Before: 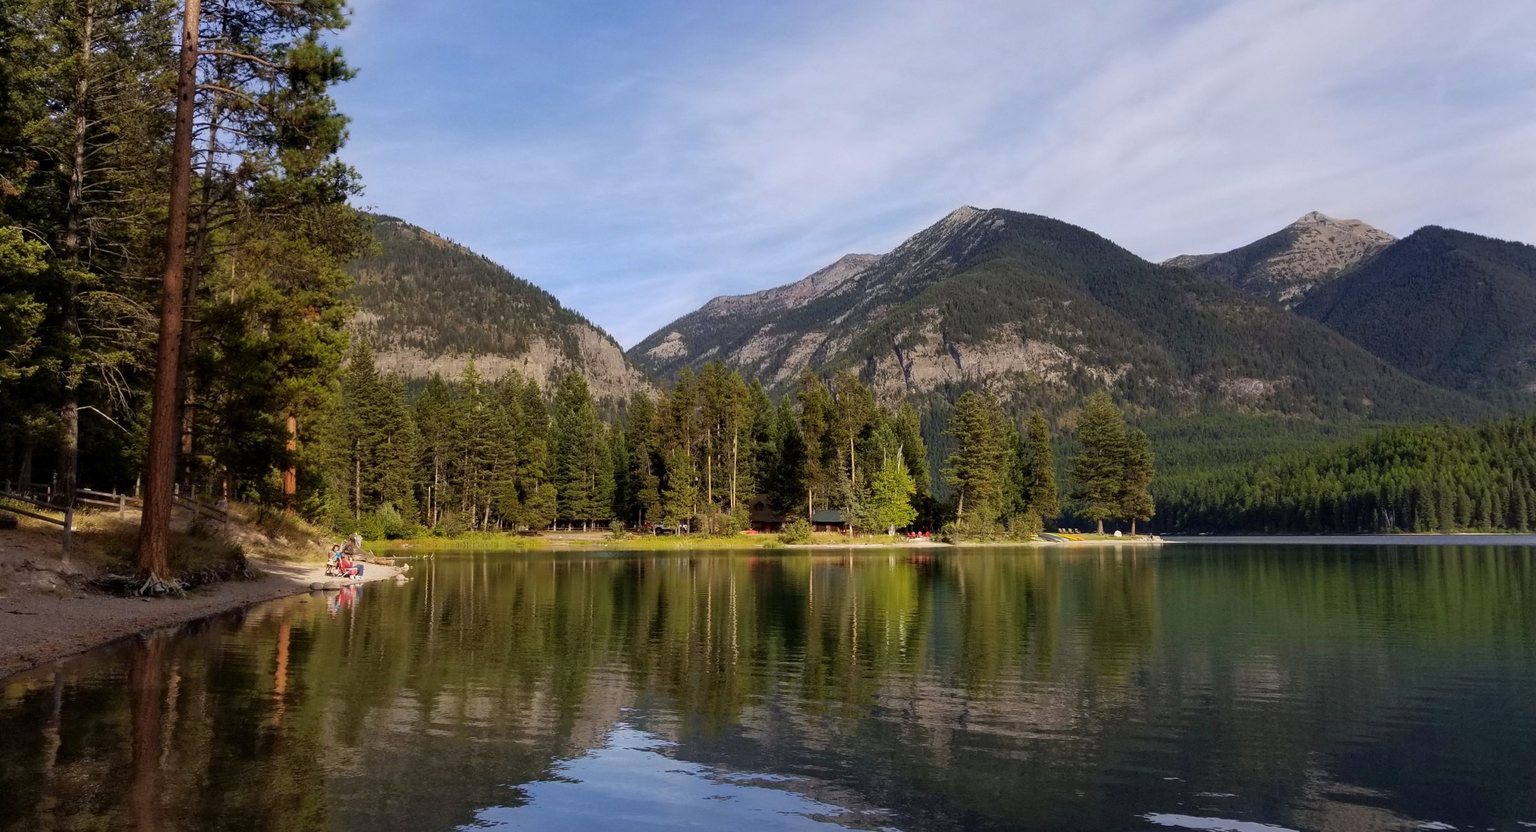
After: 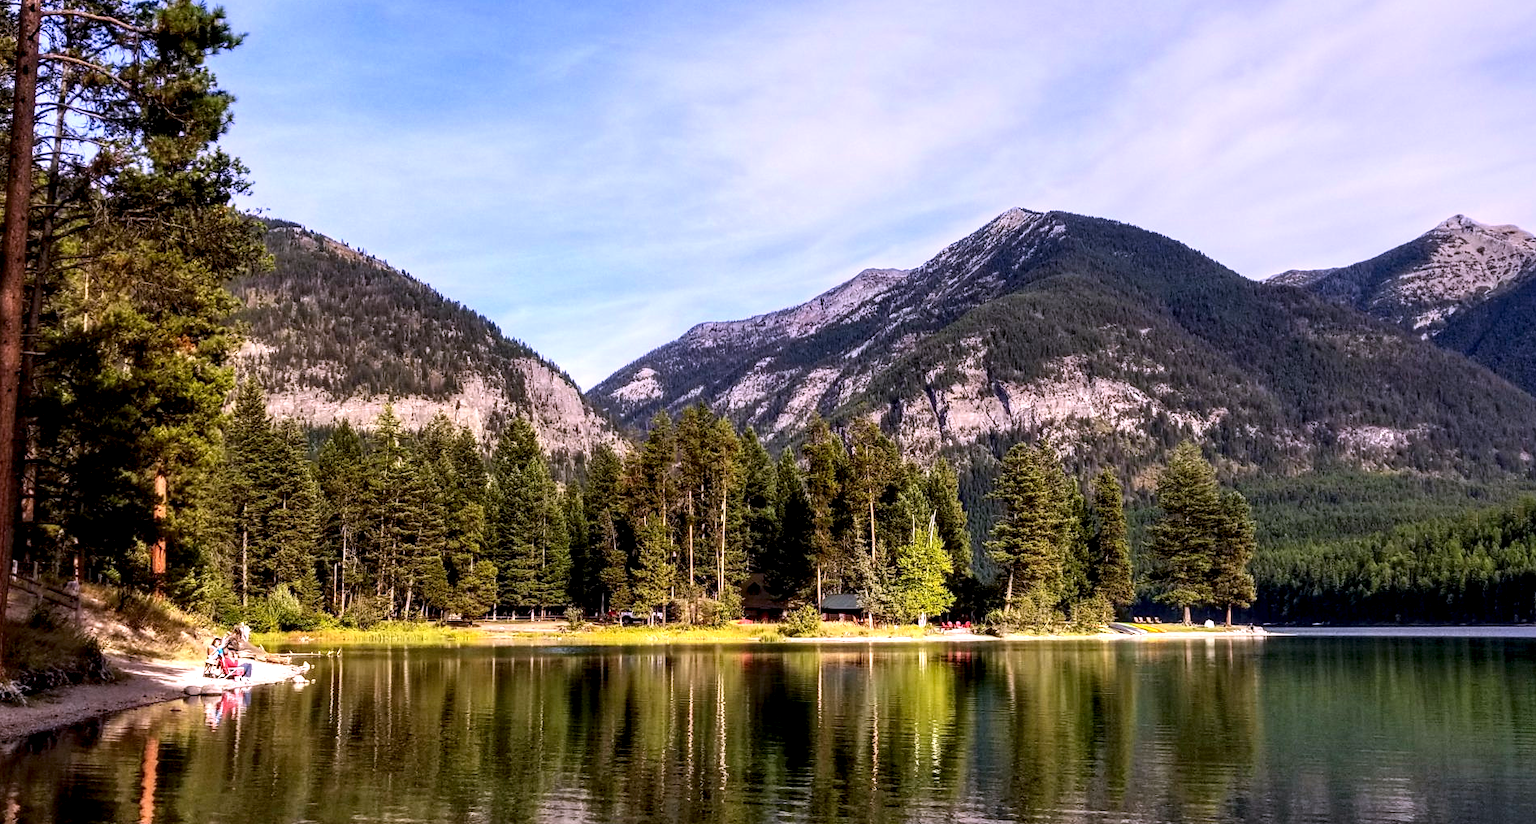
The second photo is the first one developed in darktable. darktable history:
local contrast: highlights 65%, shadows 54%, detail 169%, midtone range 0.514
contrast brightness saturation: contrast 0.23, brightness 0.1, saturation 0.29
white balance: red 1.042, blue 1.17
crop and rotate: left 10.77%, top 5.1%, right 10.41%, bottom 16.76%
